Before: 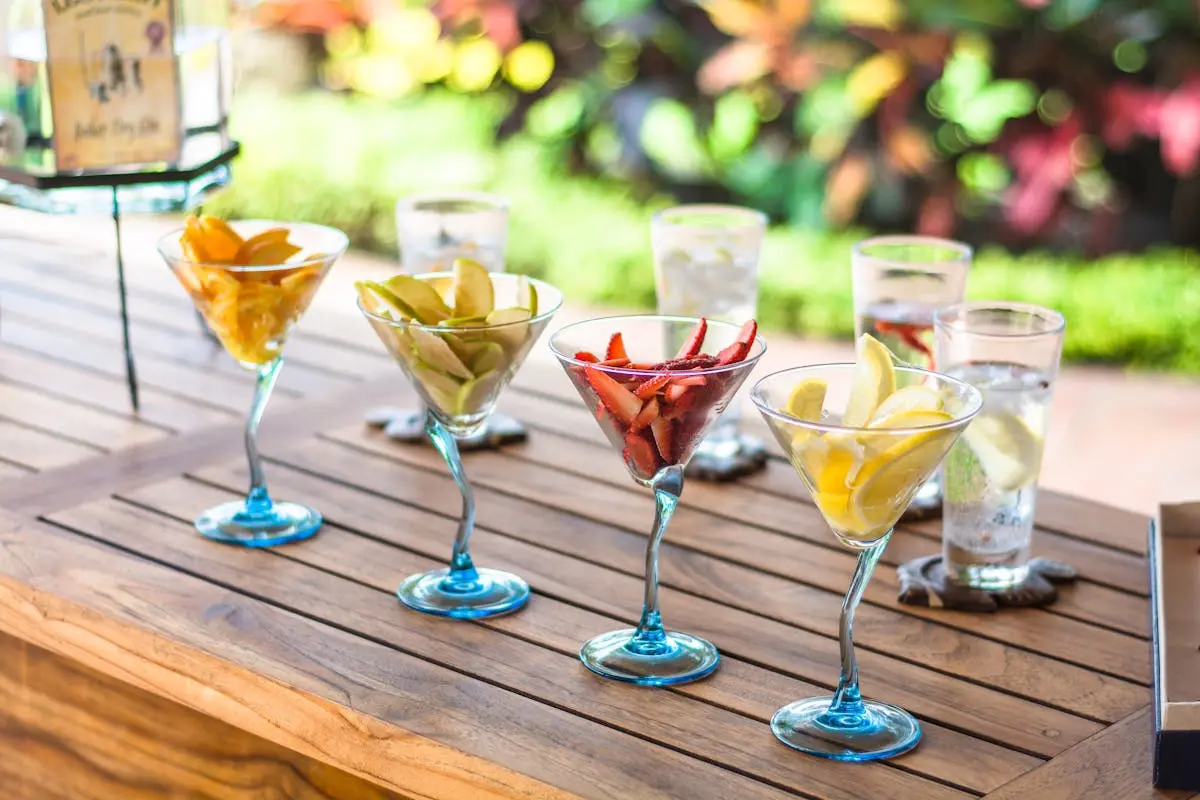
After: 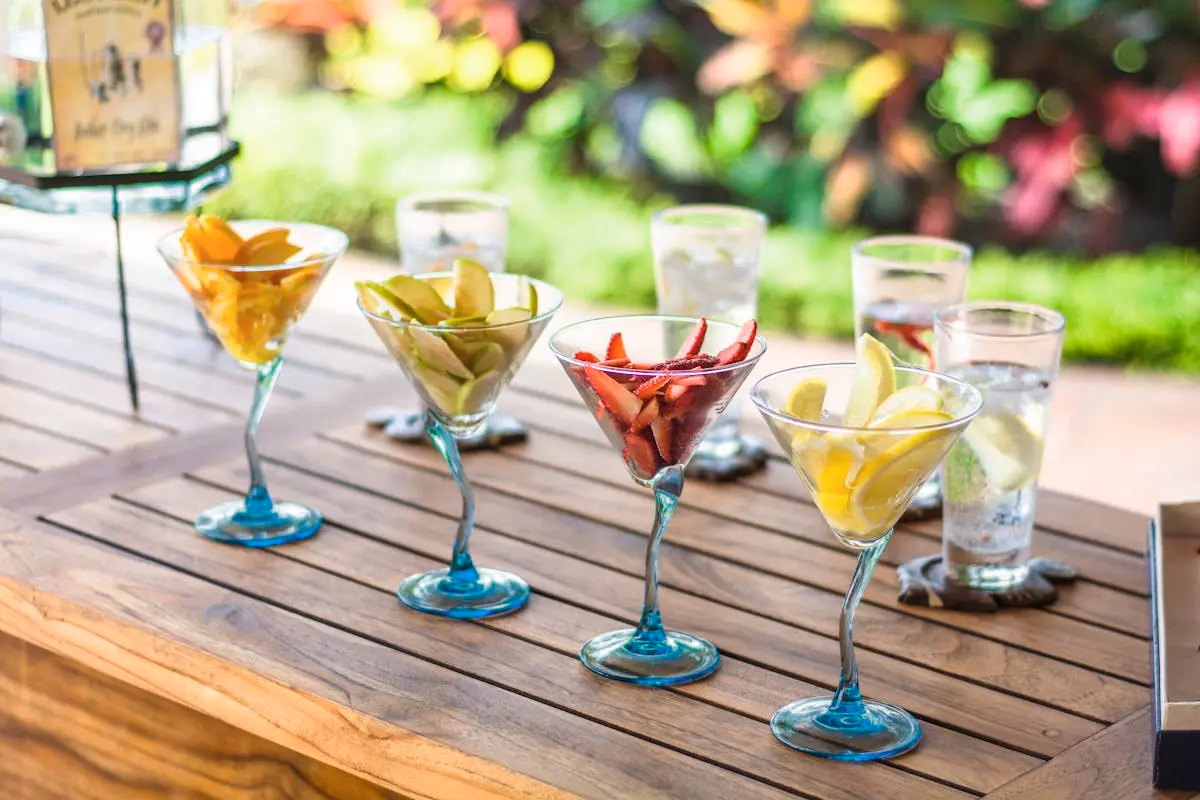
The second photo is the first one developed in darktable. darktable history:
color zones: curves: ch0 [(0.25, 0.5) (0.636, 0.25) (0.75, 0.5)]
tone equalizer: on, module defaults
